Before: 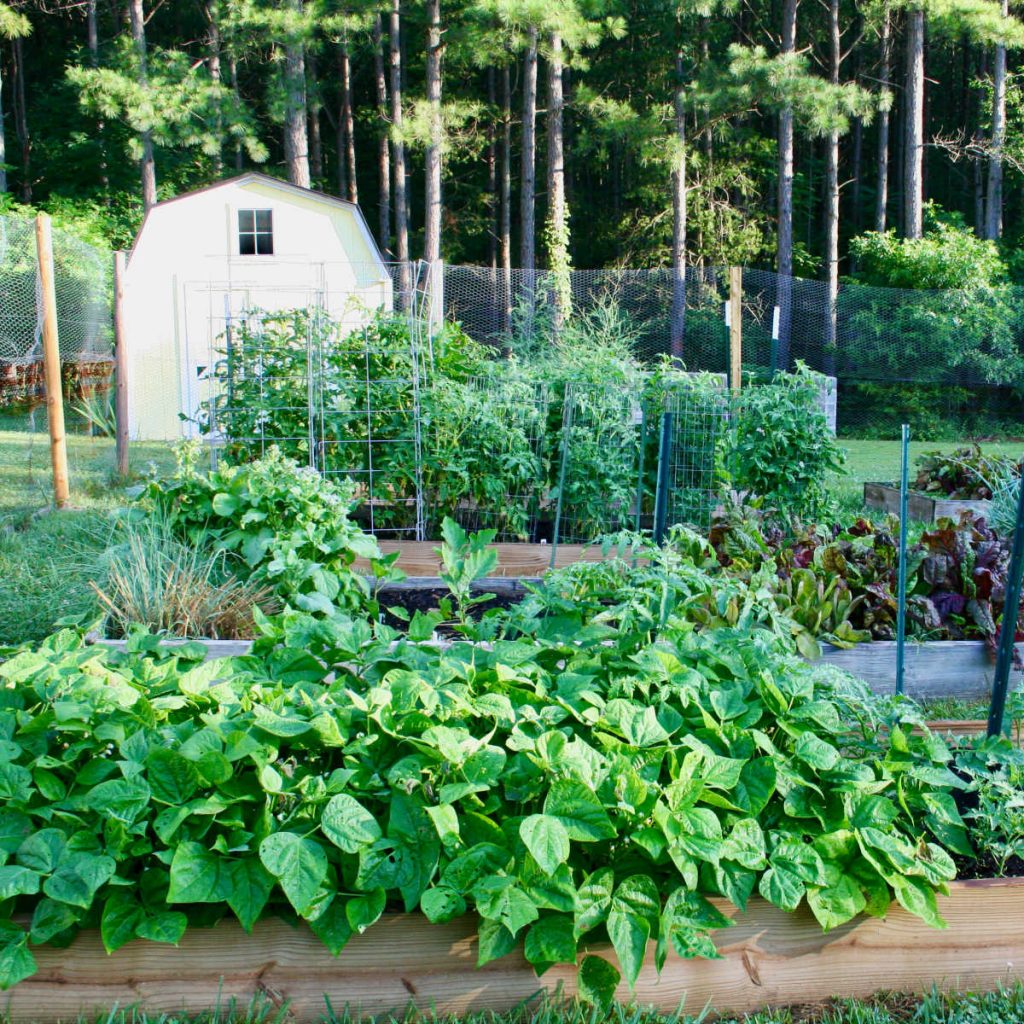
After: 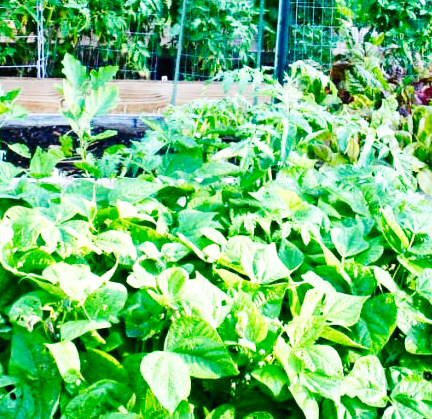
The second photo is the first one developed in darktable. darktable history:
crop: left 37.066%, top 45.222%, right 20.656%, bottom 13.806%
base curve: curves: ch0 [(0, 0.003) (0.001, 0.002) (0.006, 0.004) (0.02, 0.022) (0.048, 0.086) (0.094, 0.234) (0.162, 0.431) (0.258, 0.629) (0.385, 0.8) (0.548, 0.918) (0.751, 0.988) (1, 1)], preserve colors none
